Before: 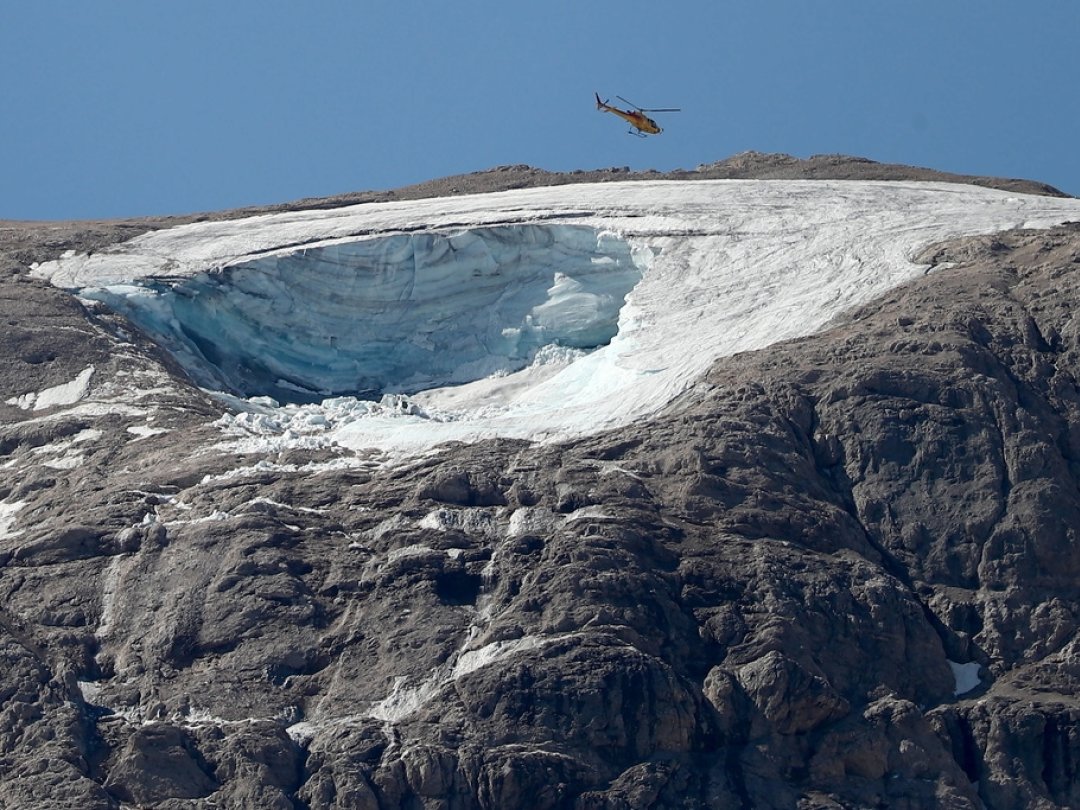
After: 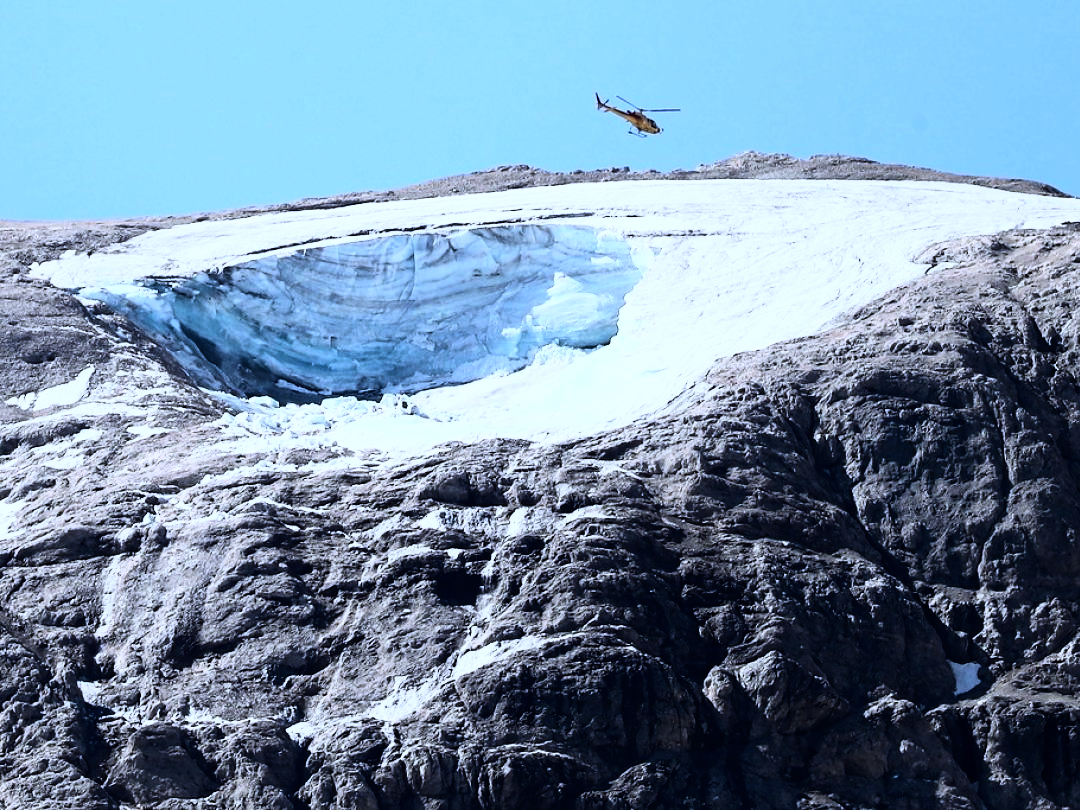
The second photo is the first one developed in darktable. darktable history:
rgb curve: curves: ch0 [(0, 0) (0.21, 0.15) (0.24, 0.21) (0.5, 0.75) (0.75, 0.96) (0.89, 0.99) (1, 1)]; ch1 [(0, 0.02) (0.21, 0.13) (0.25, 0.2) (0.5, 0.67) (0.75, 0.9) (0.89, 0.97) (1, 1)]; ch2 [(0, 0.02) (0.21, 0.13) (0.25, 0.2) (0.5, 0.67) (0.75, 0.9) (0.89, 0.97) (1, 1)], compensate middle gray true
white balance: red 0.948, green 1.02, blue 1.176
